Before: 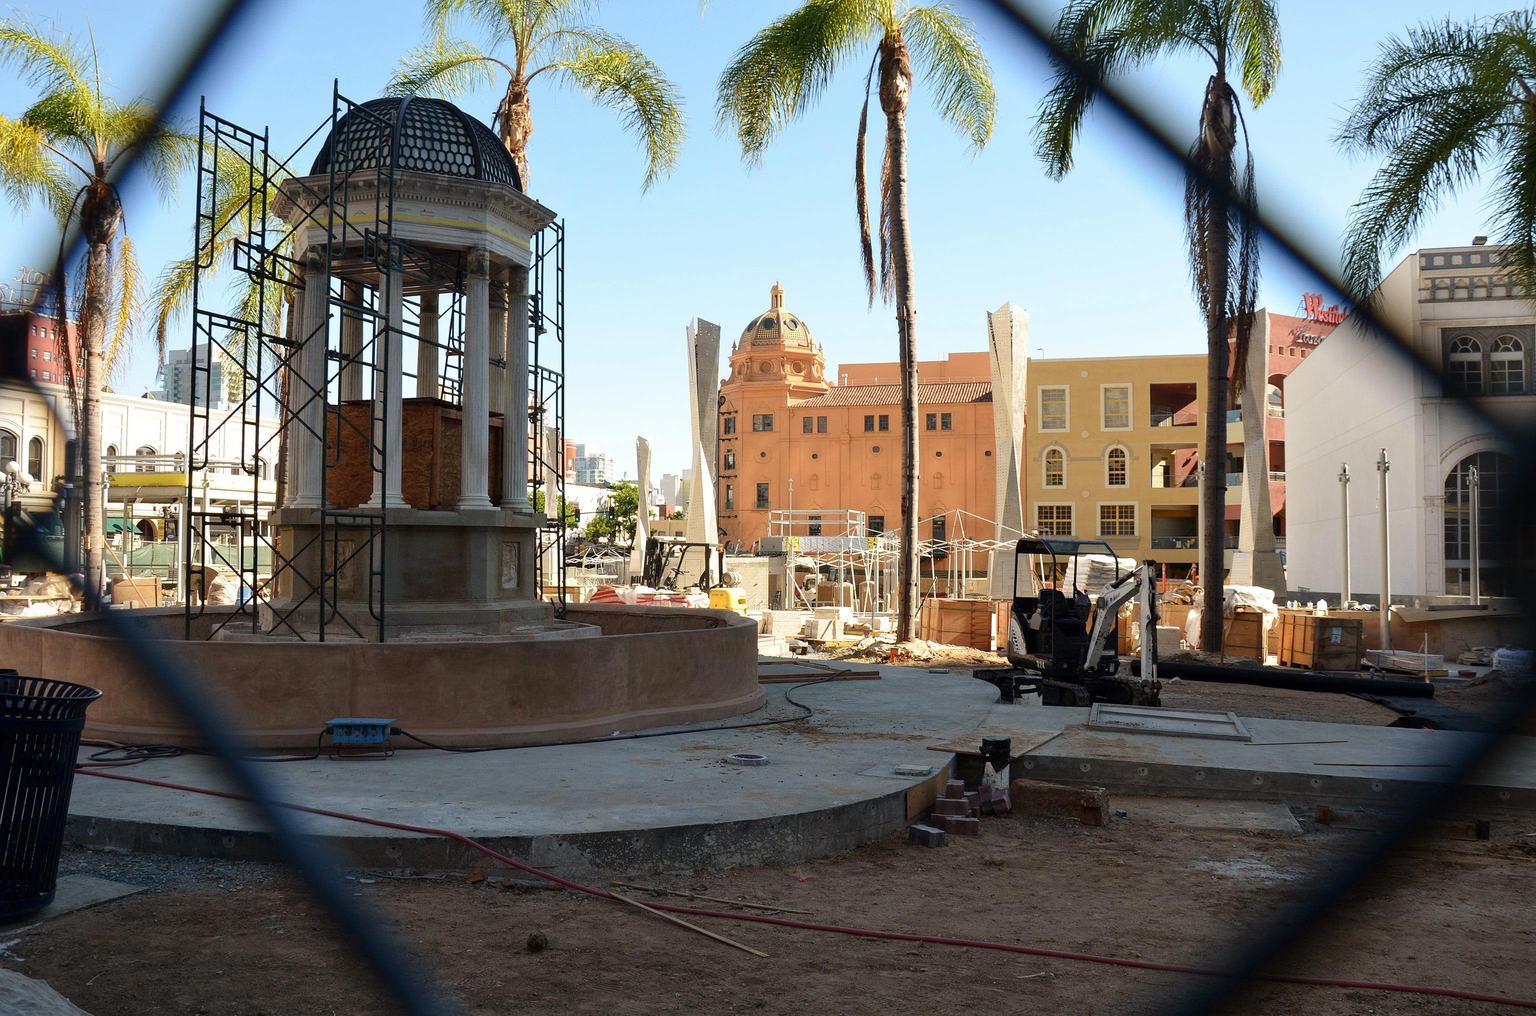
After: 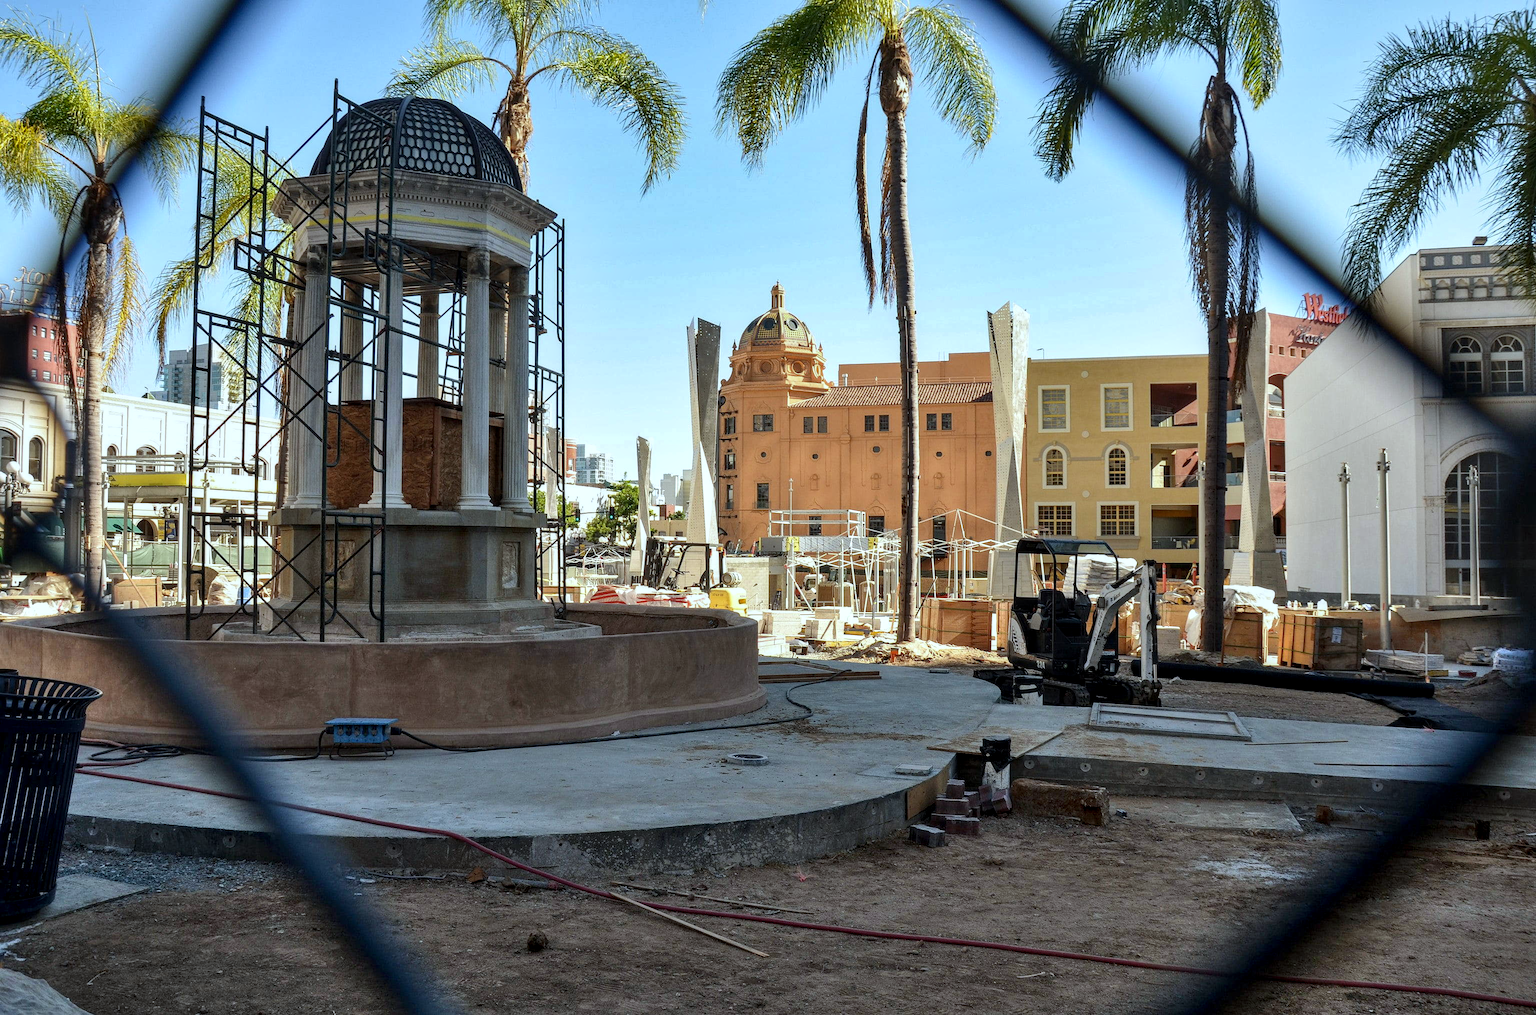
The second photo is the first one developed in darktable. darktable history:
shadows and highlights: low approximation 0.01, soften with gaussian
white balance: red 0.925, blue 1.046
local contrast: detail 130%
